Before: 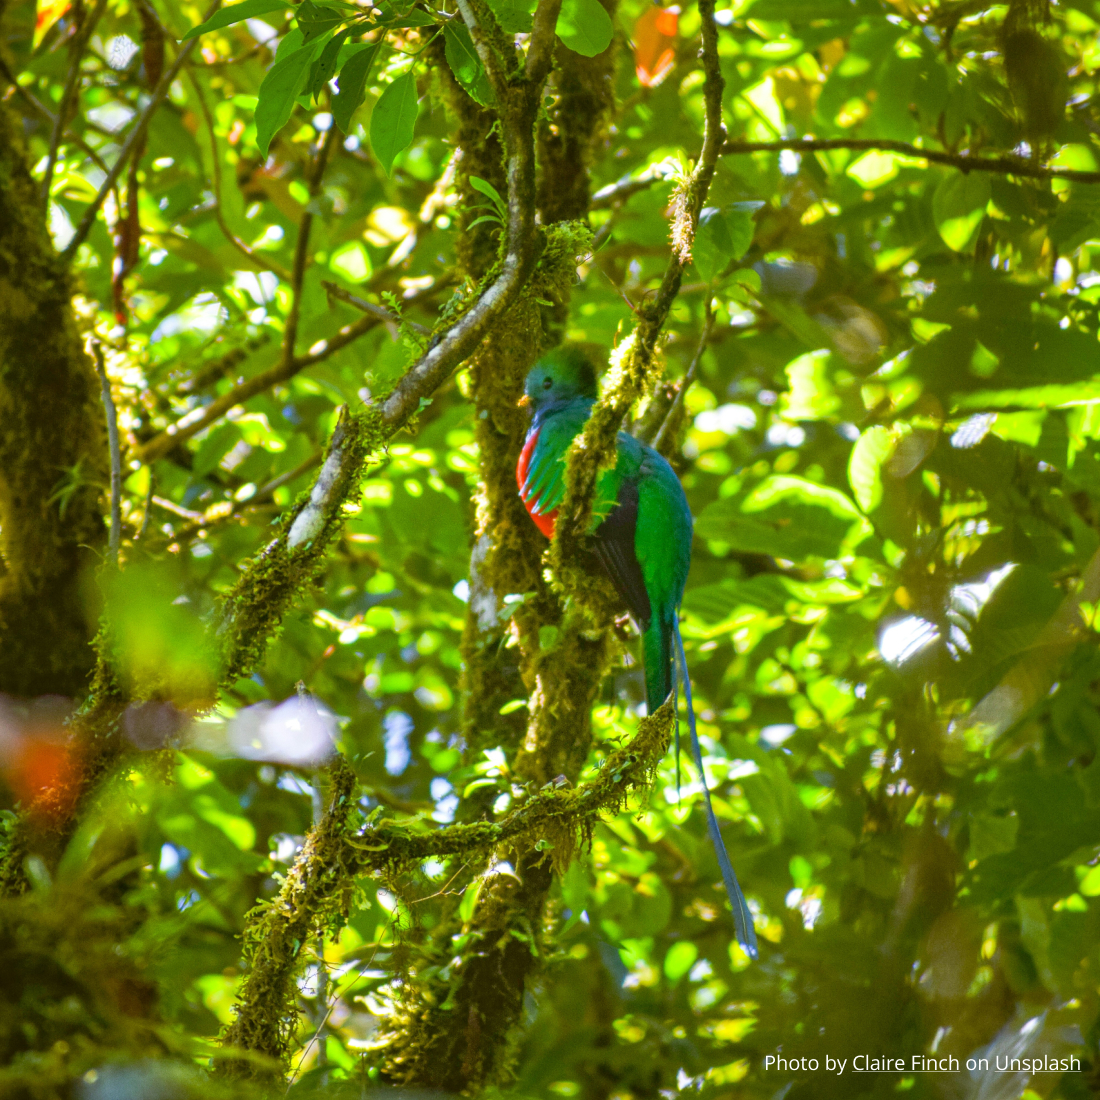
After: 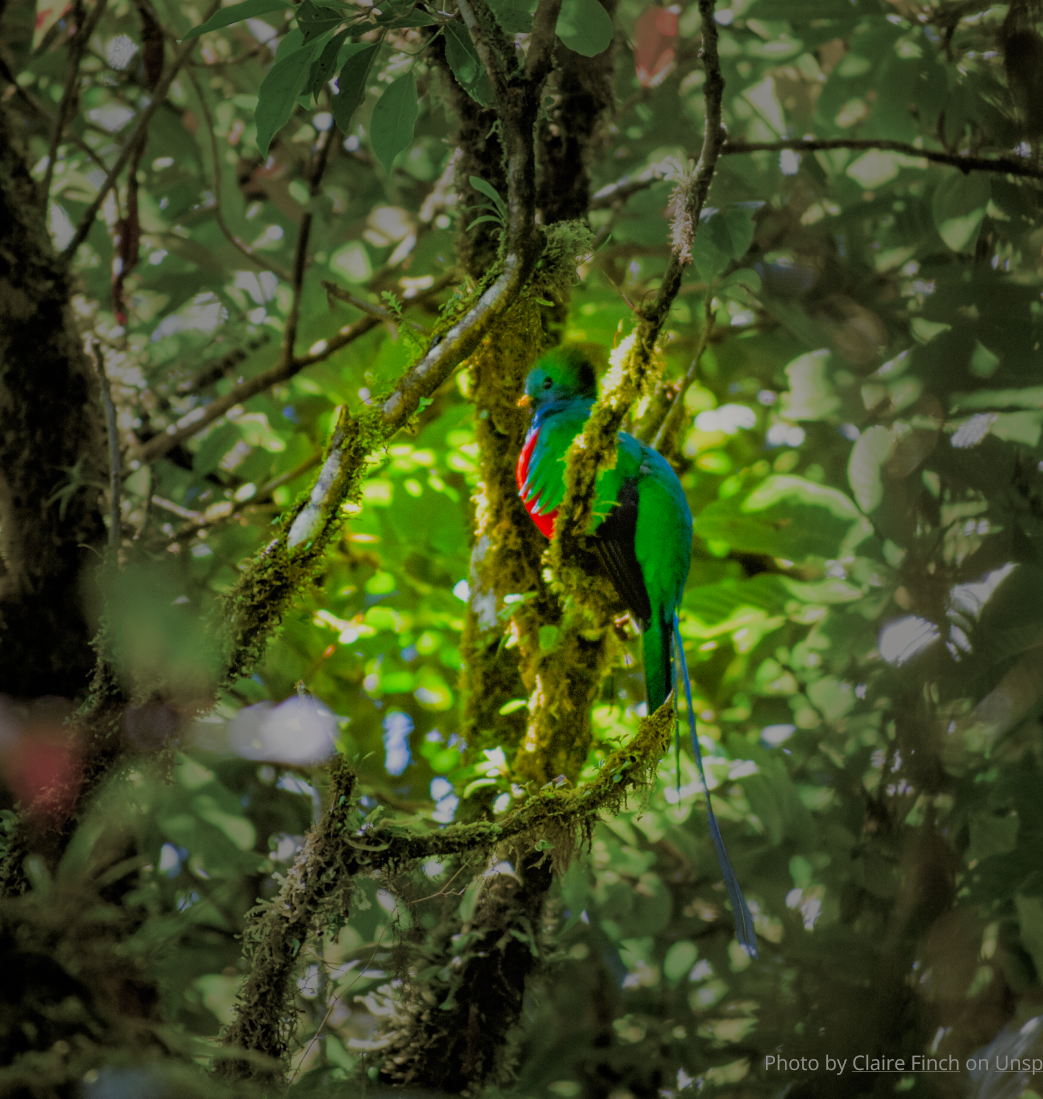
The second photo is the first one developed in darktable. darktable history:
color correction: highlights b* 3
crop and rotate: right 5.167%
filmic rgb: black relative exposure -4.4 EV, white relative exposure 5 EV, threshold 3 EV, hardness 2.23, latitude 40.06%, contrast 1.15, highlights saturation mix 10%, shadows ↔ highlights balance 1.04%, preserve chrominance RGB euclidean norm (legacy), color science v4 (2020), enable highlight reconstruction true
vignetting: fall-off start 31.28%, fall-off radius 34.64%, brightness -0.575
